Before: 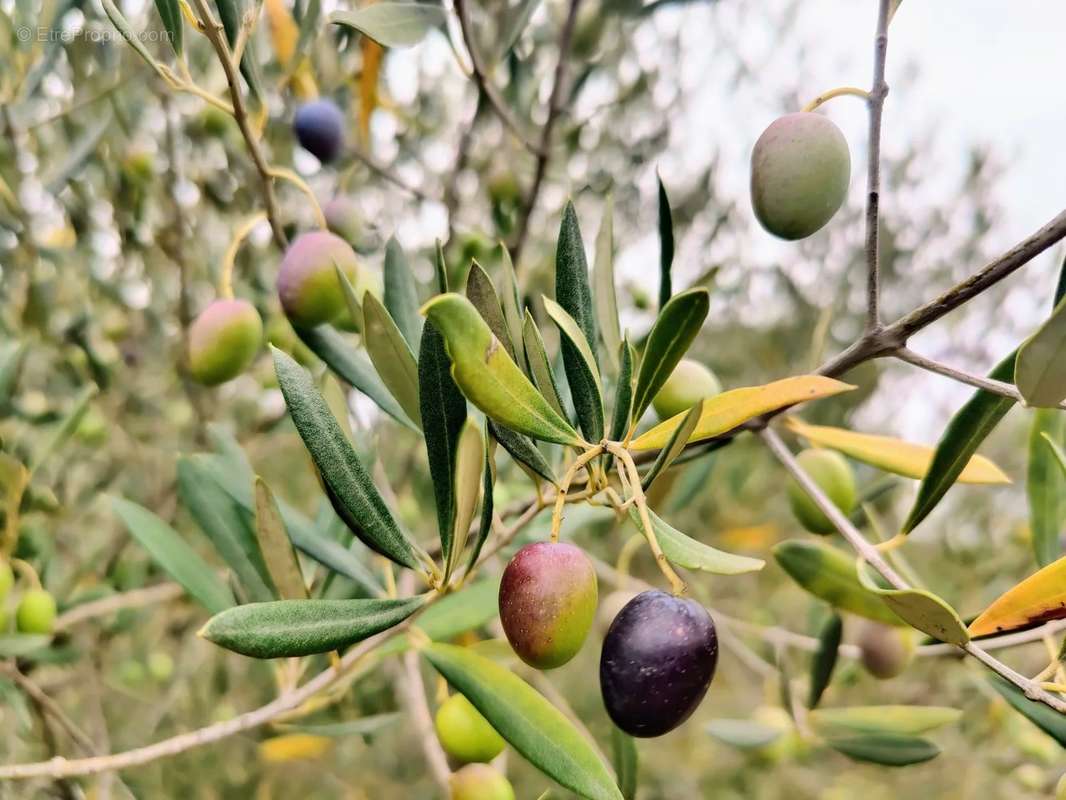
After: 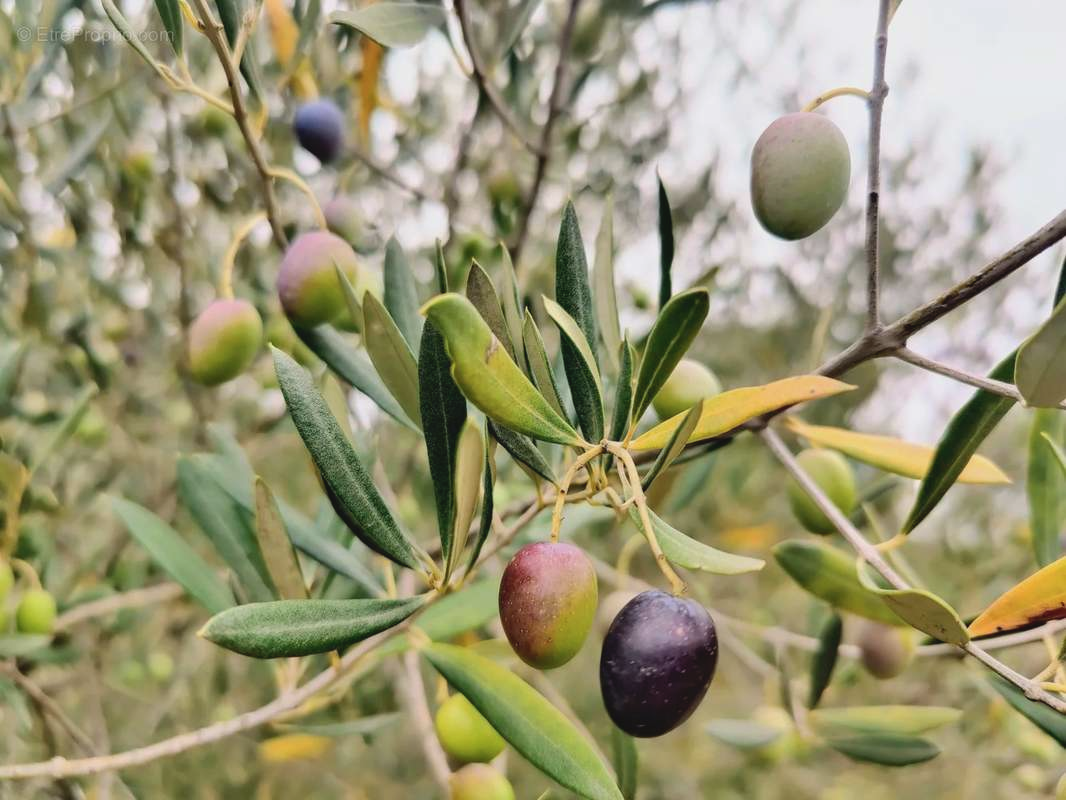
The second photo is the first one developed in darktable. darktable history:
contrast brightness saturation: contrast -0.101, saturation -0.1
